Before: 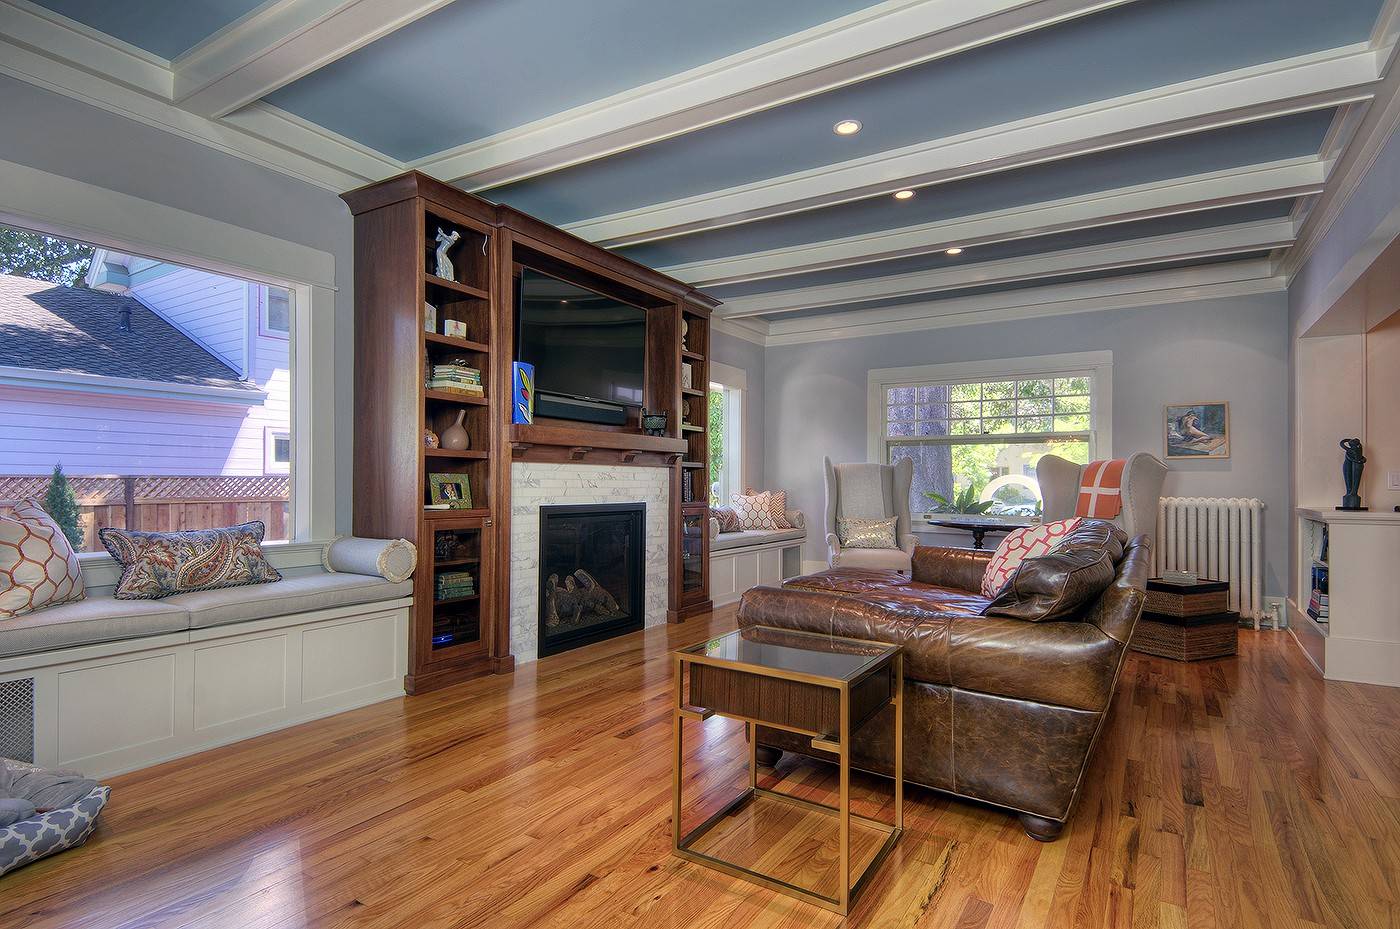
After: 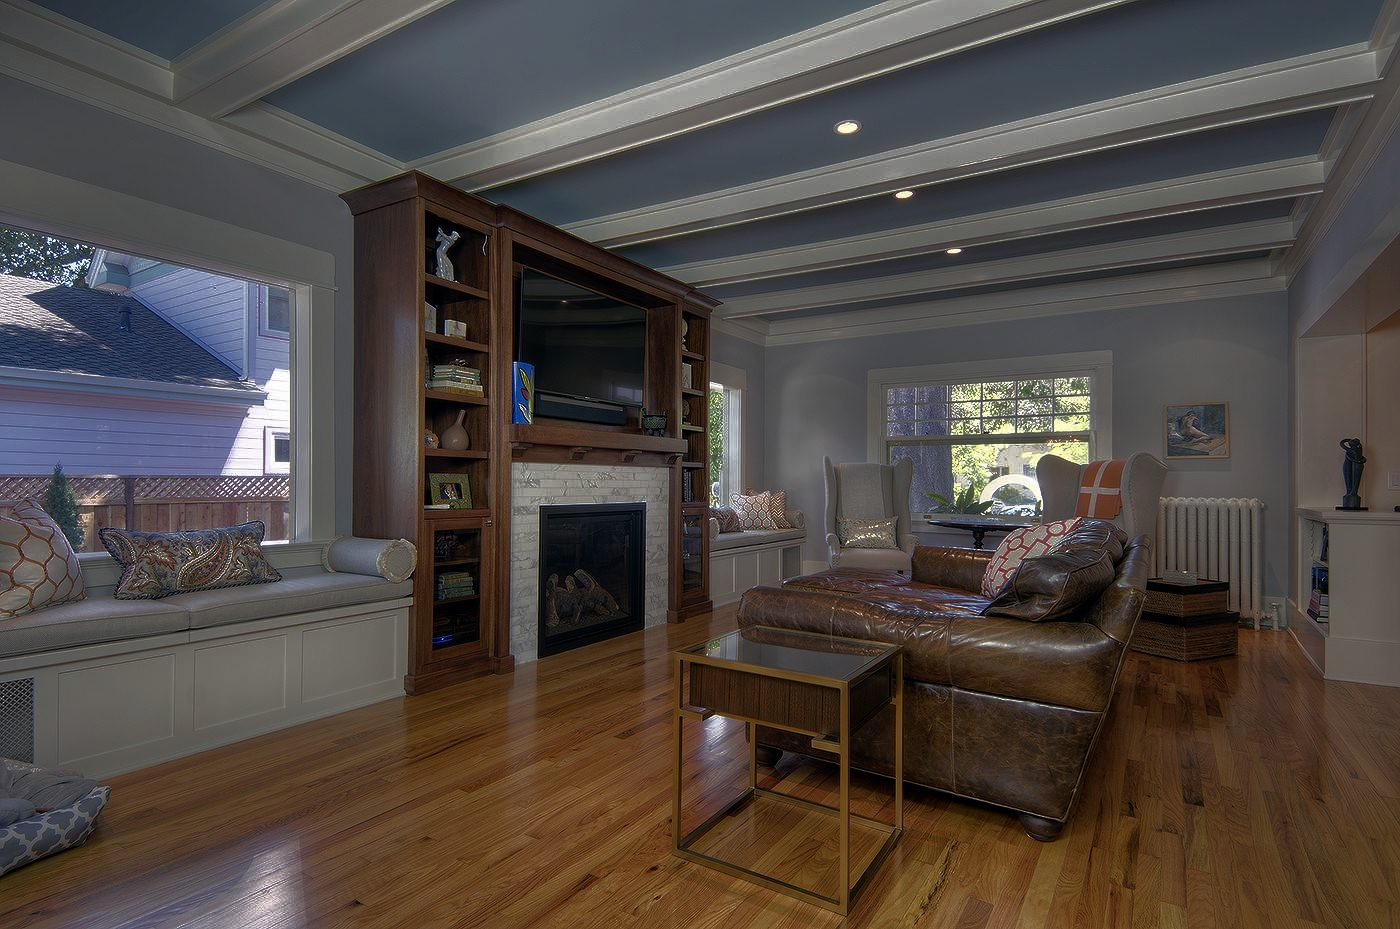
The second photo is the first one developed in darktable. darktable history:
color contrast: green-magenta contrast 0.81
base curve: curves: ch0 [(0, 0) (0.564, 0.291) (0.802, 0.731) (1, 1)]
exposure: exposure 0 EV, compensate highlight preservation false
